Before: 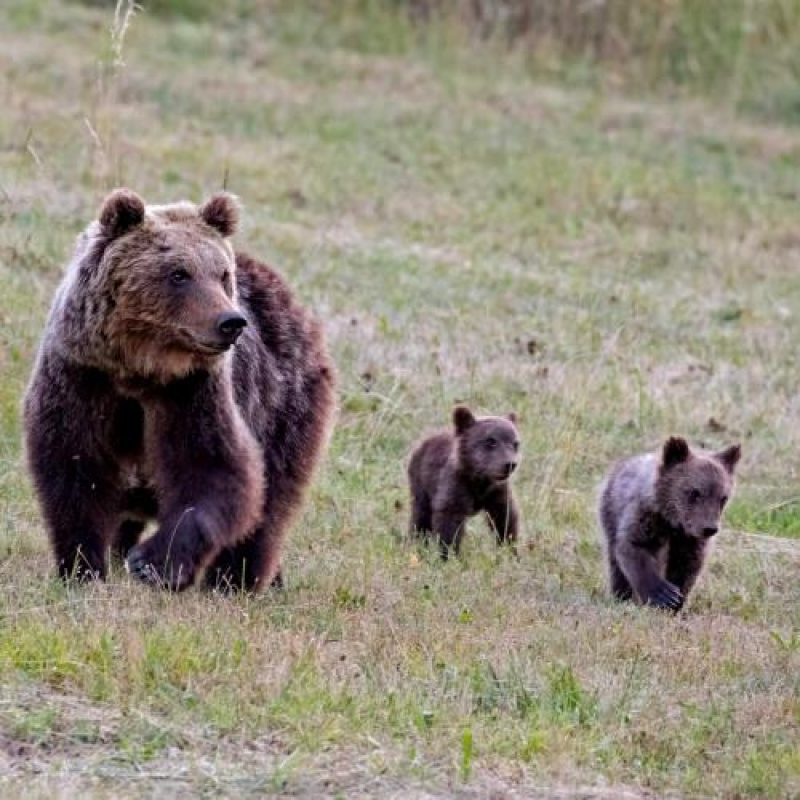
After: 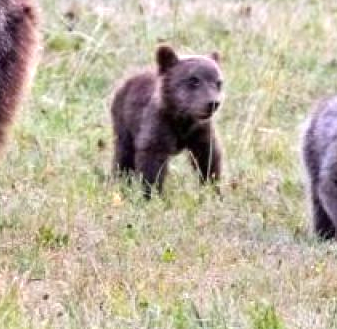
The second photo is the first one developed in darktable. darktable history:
exposure: black level correction 0, exposure 0.699 EV, compensate exposure bias true, compensate highlight preservation false
crop: left 37.157%, top 45.232%, right 20.596%, bottom 13.578%
